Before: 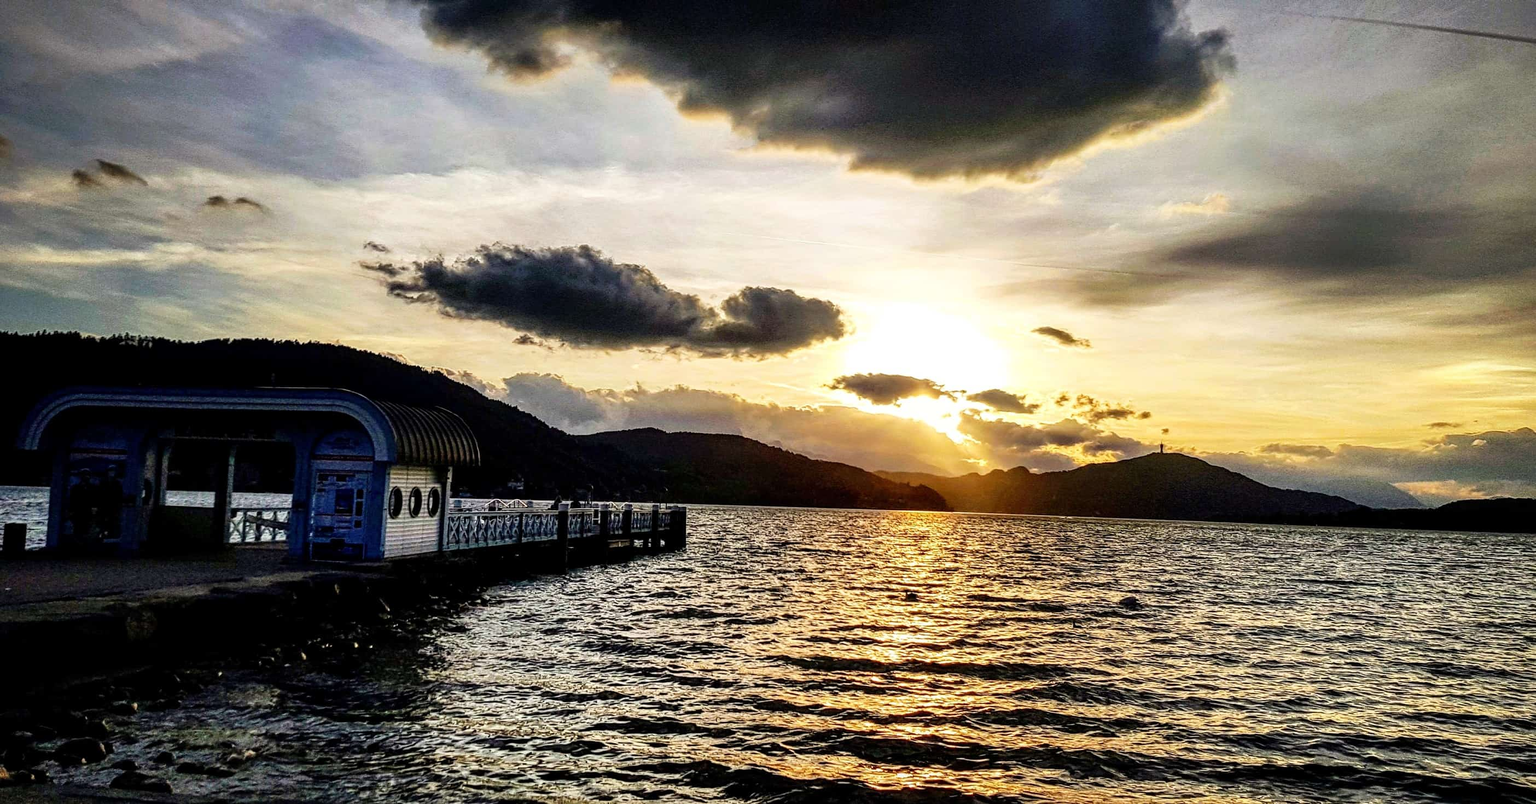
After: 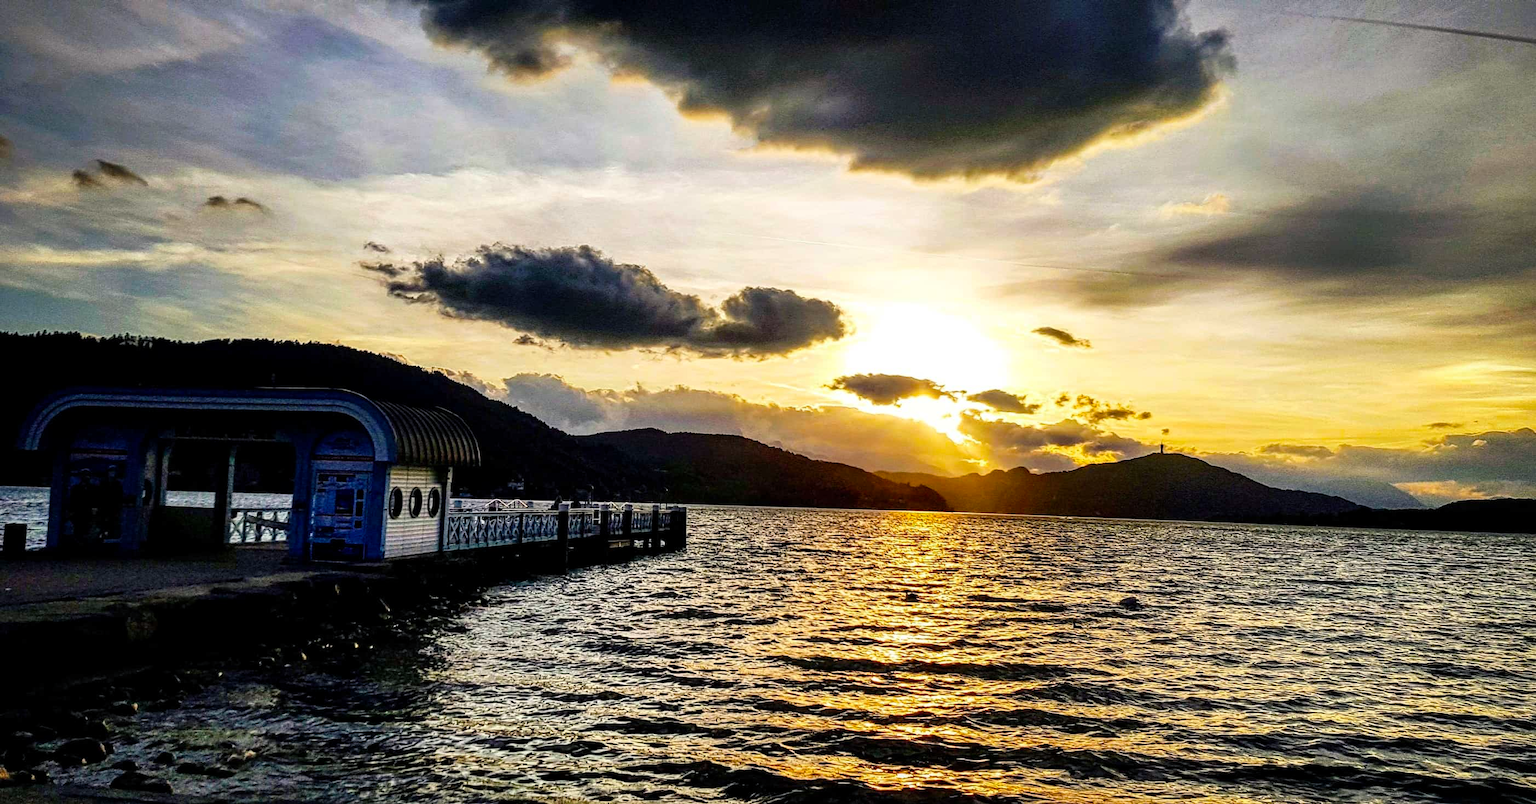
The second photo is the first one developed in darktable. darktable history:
color balance rgb: shadows lift › chroma 2.031%, shadows lift › hue 247.79°, perceptual saturation grading › global saturation 25.675%
